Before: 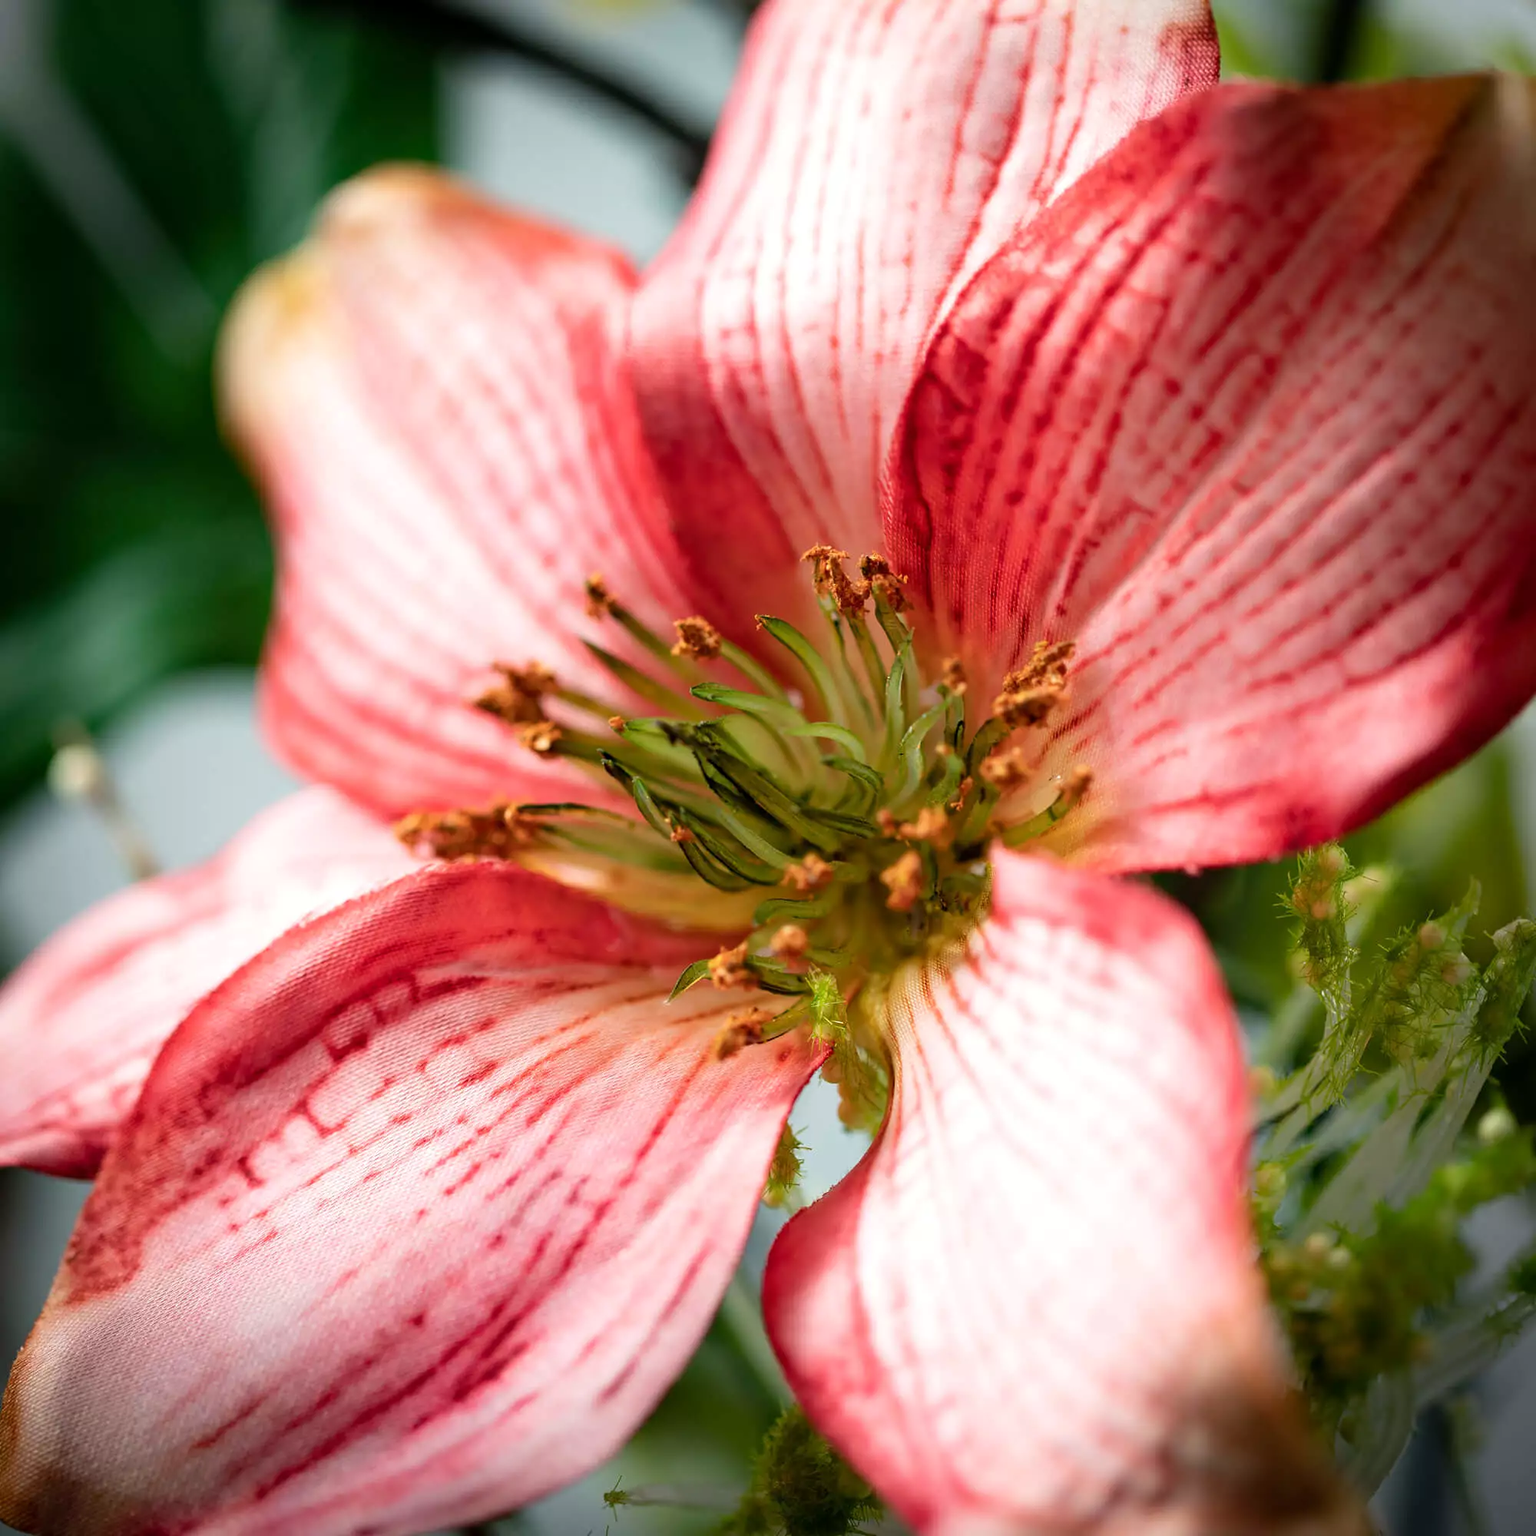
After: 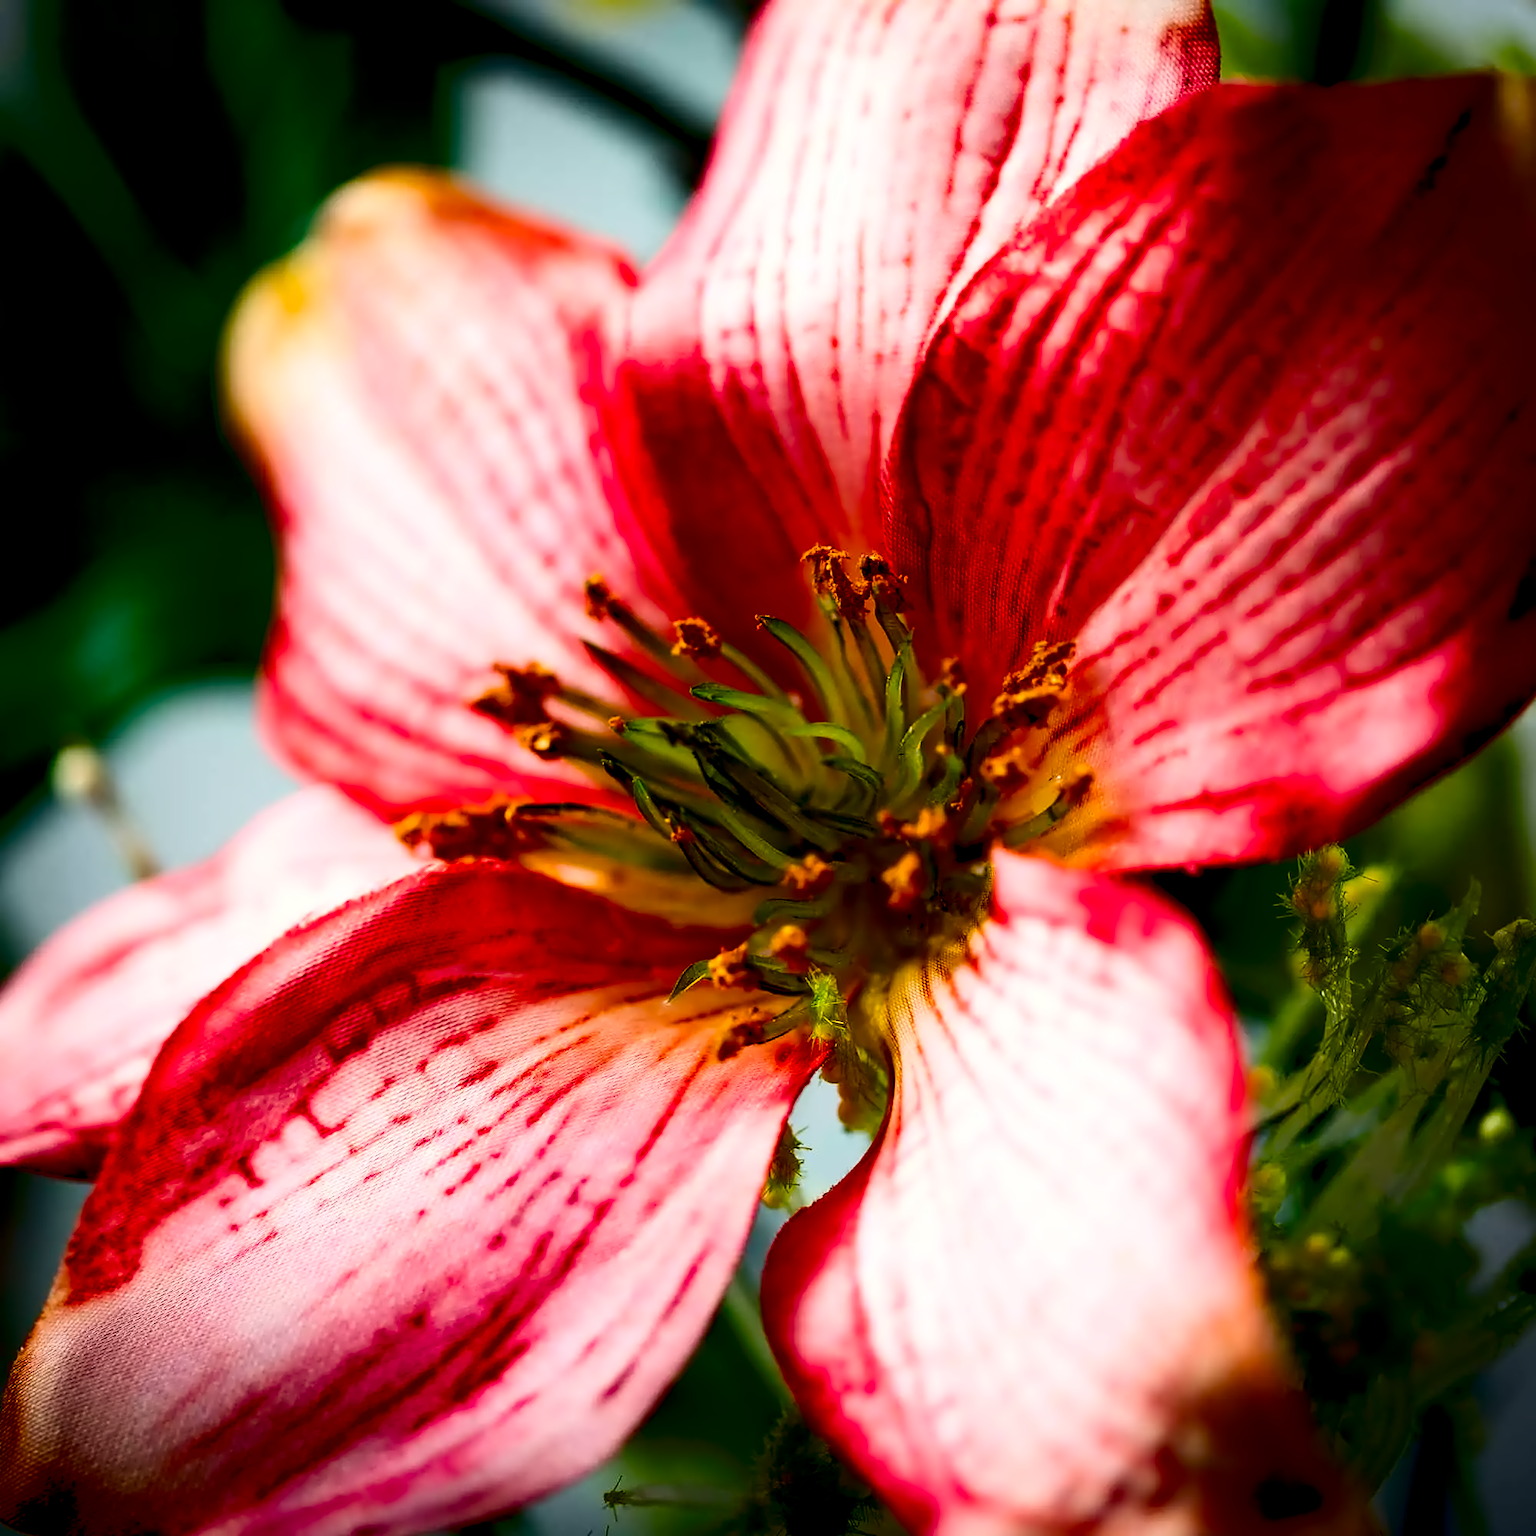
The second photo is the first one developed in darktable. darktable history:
contrast brightness saturation: contrast 0.239, brightness -0.227, saturation 0.135
contrast equalizer: octaves 7, y [[0.5 ×4, 0.525, 0.667], [0.5 ×6], [0.5 ×6], [0 ×4, 0.042, 0], [0, 0, 0.004, 0.1, 0.191, 0.131]]
color balance rgb: global offset › luminance -1.429%, linear chroma grading › shadows 18.98%, linear chroma grading › highlights 2.446%, linear chroma grading › mid-tones 9.828%, perceptual saturation grading › global saturation 30.795%, global vibrance 20%
